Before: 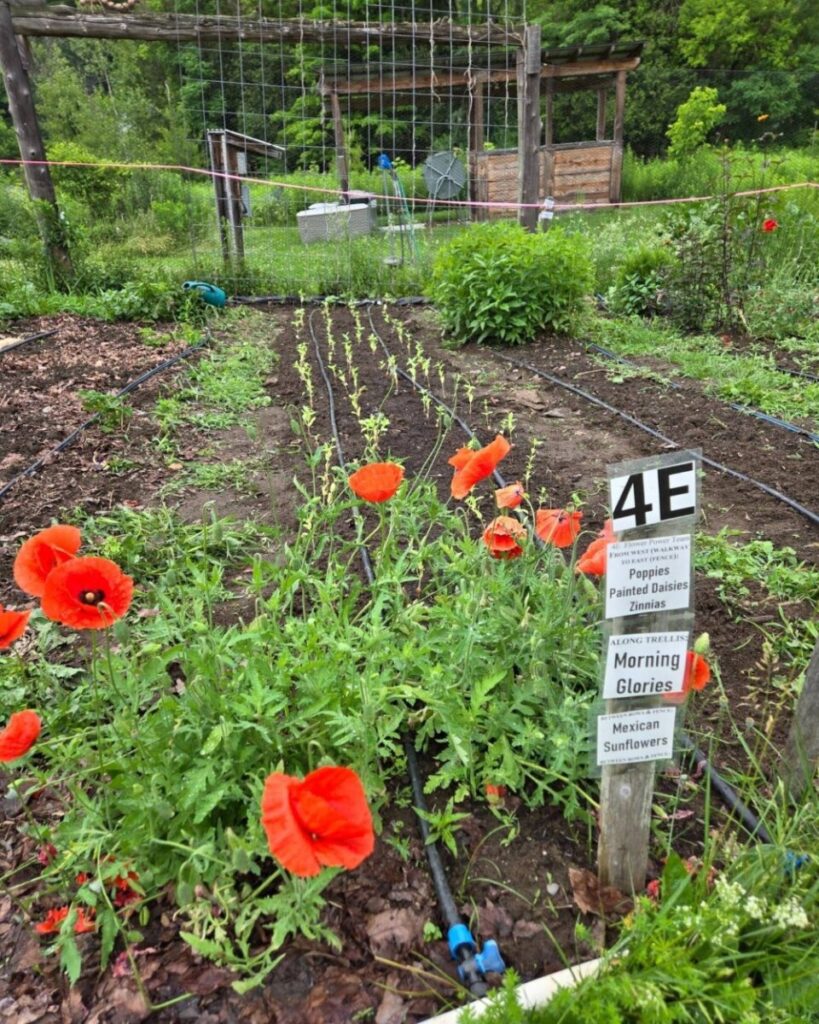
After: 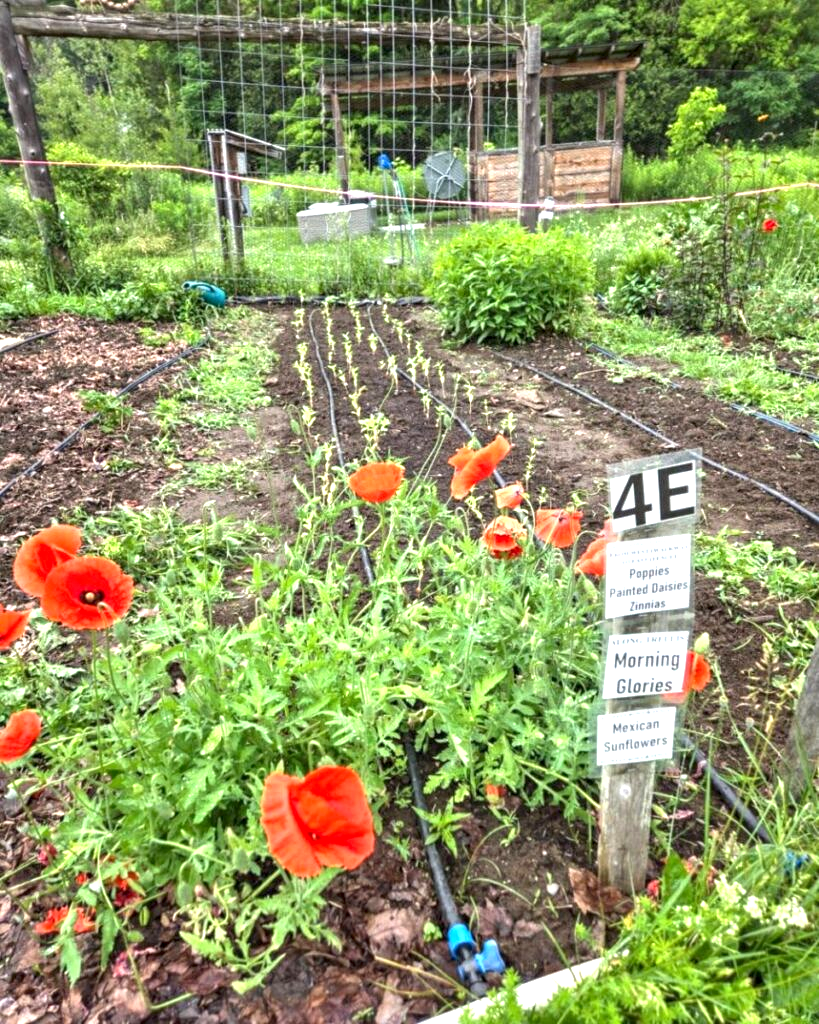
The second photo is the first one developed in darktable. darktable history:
local contrast: detail 130%
exposure: black level correction 0.001, exposure 0.955 EV, compensate exposure bias true, compensate highlight preservation false
